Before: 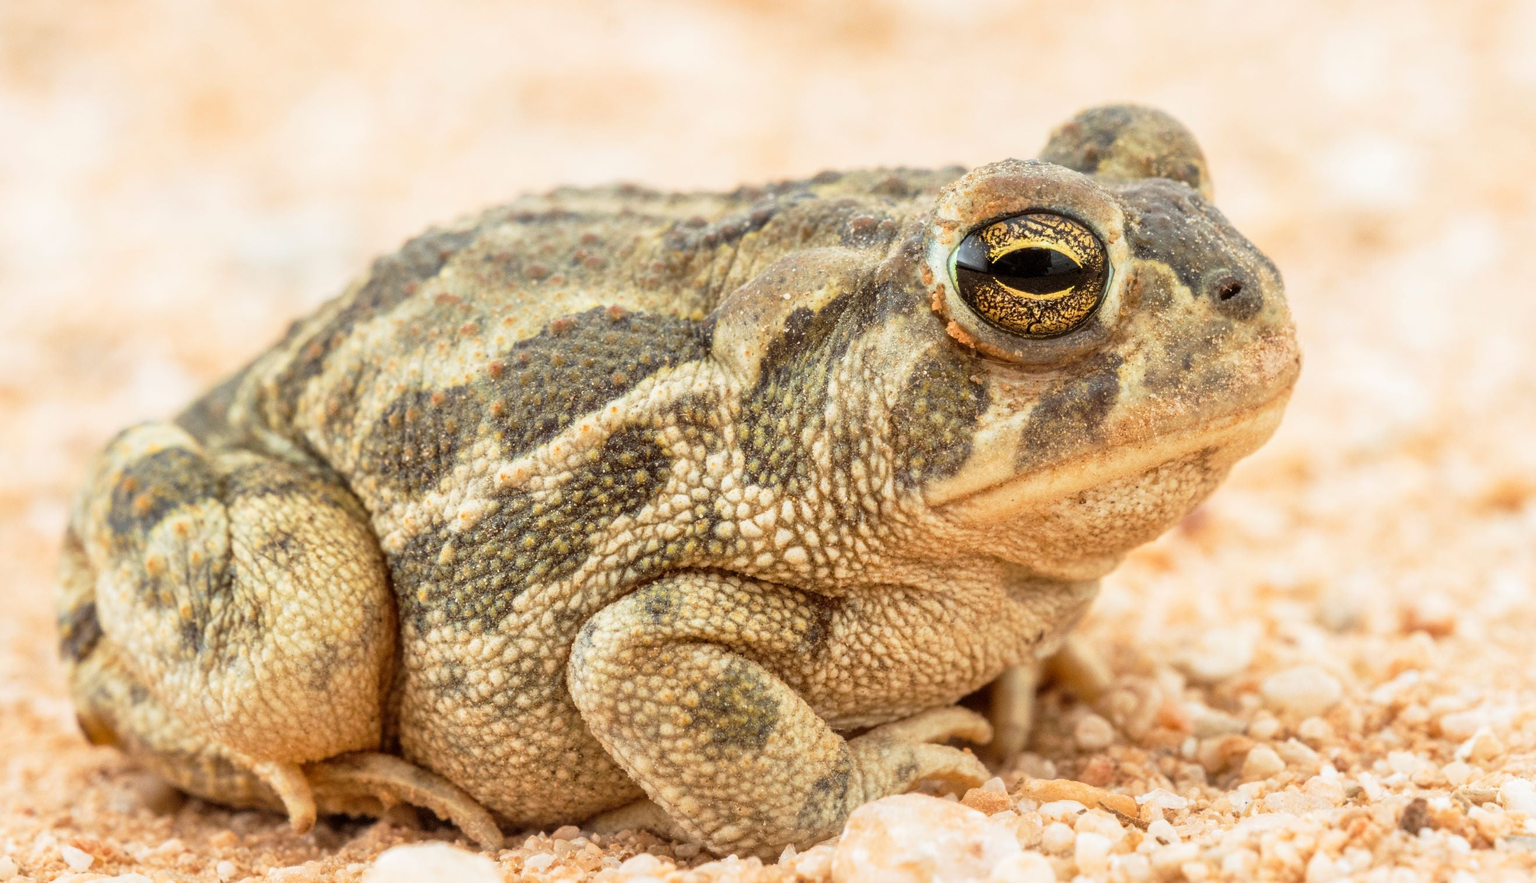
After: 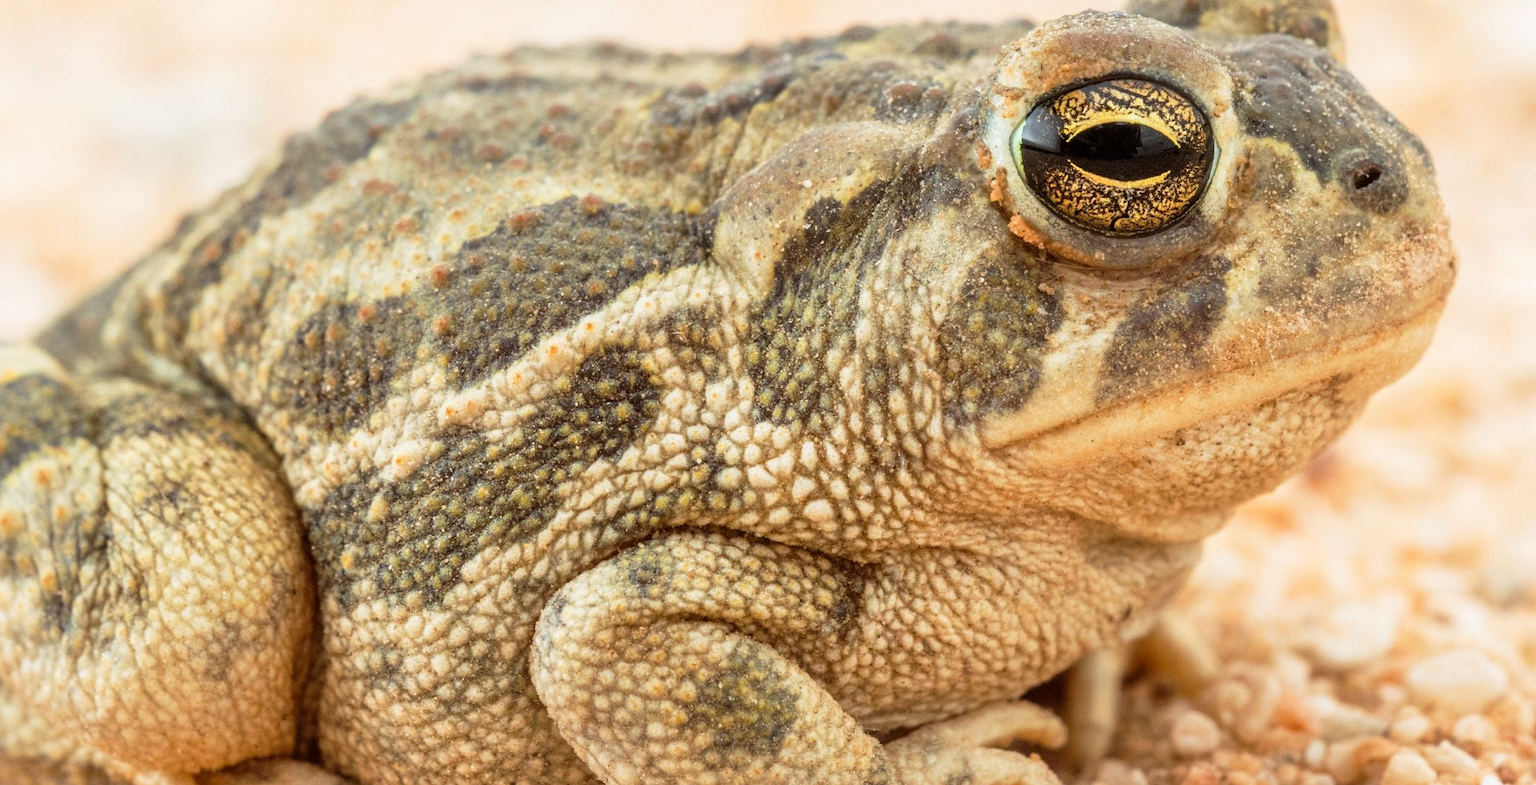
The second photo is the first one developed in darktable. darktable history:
crop: left 9.603%, top 17.142%, right 11.134%, bottom 12.319%
